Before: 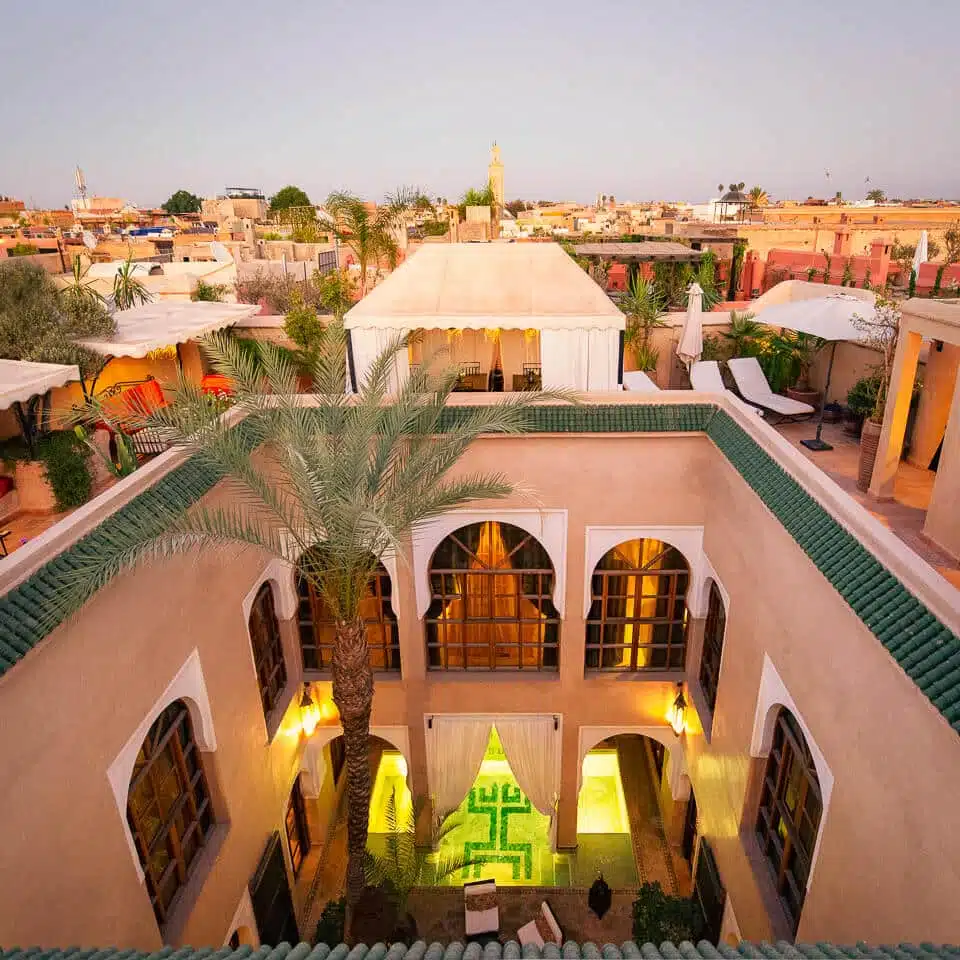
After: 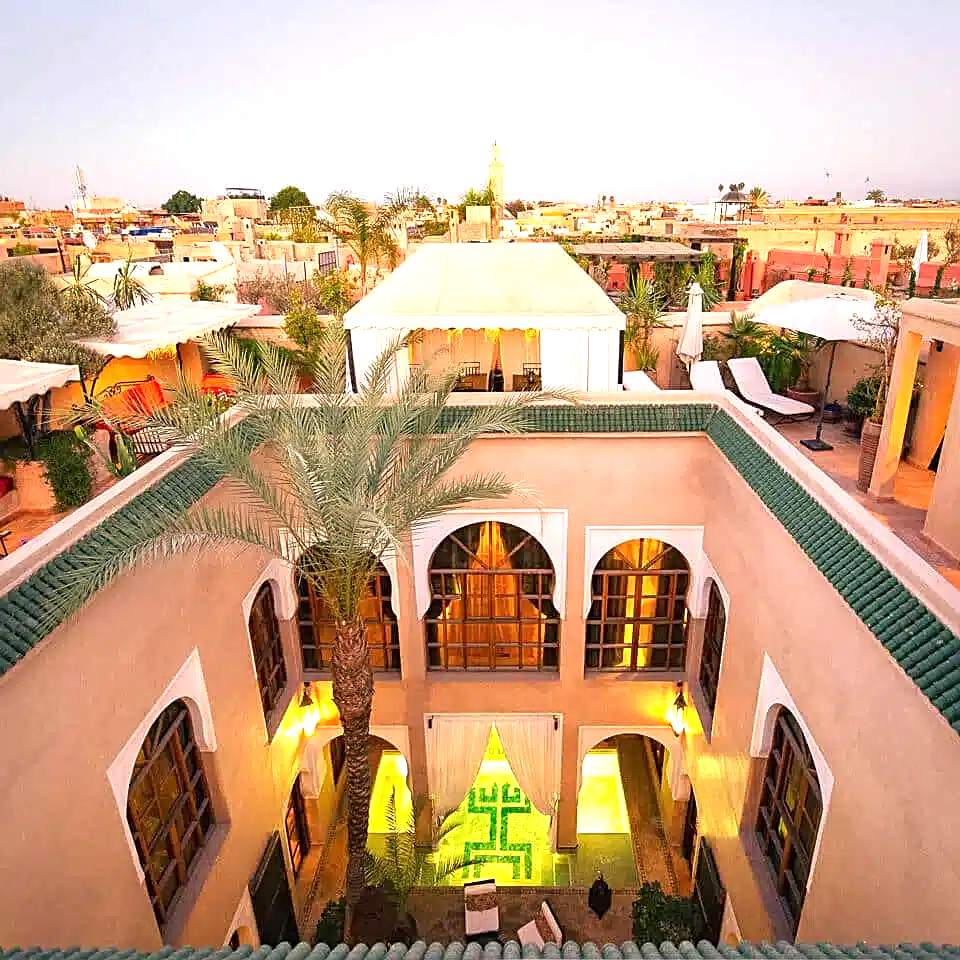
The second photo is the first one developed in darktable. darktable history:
exposure: black level correction 0, exposure 0.695 EV, compensate highlight preservation false
sharpen: on, module defaults
